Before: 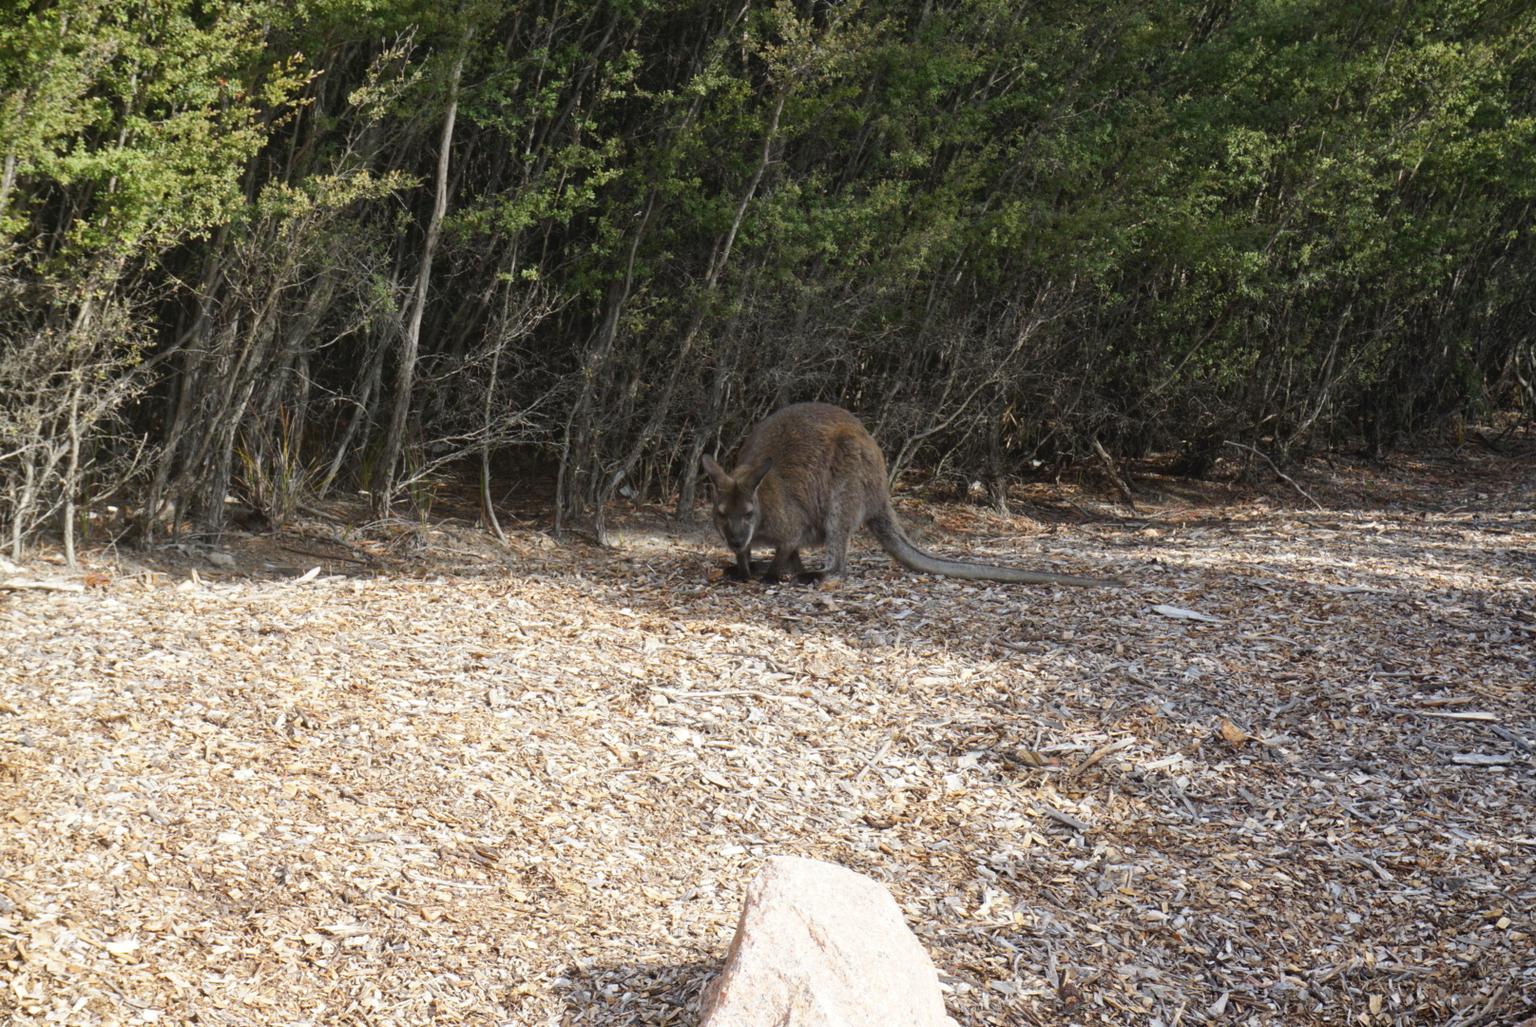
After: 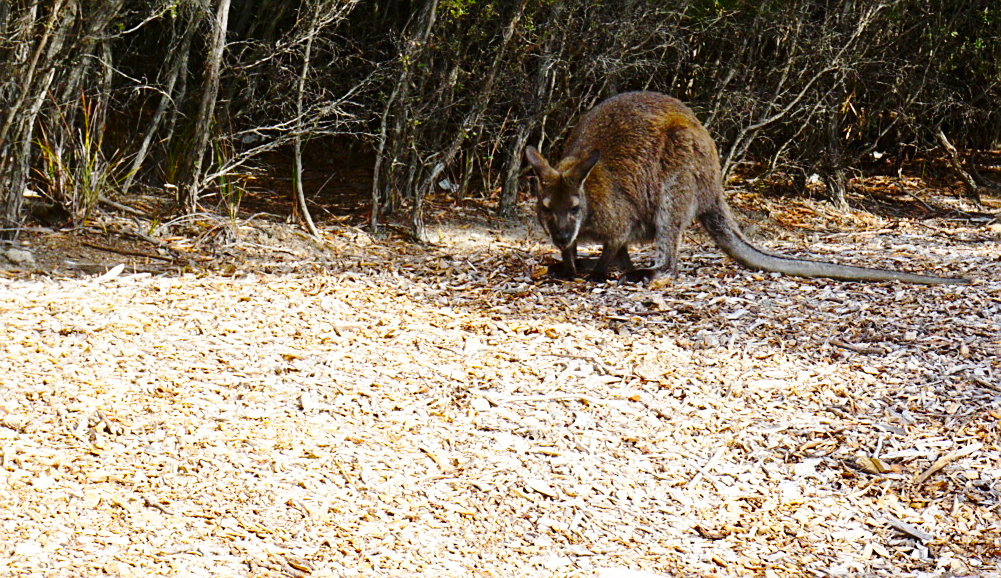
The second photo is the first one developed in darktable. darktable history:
exposure: black level correction 0.002, compensate exposure bias true, compensate highlight preservation false
crop: left 13.203%, top 30.789%, right 24.796%, bottom 15.622%
color balance rgb: linear chroma grading › global chroma 8.781%, perceptual saturation grading › global saturation 25.386%, global vibrance 6.062%
base curve: curves: ch0 [(0, 0) (0.032, 0.037) (0.105, 0.228) (0.435, 0.76) (0.856, 0.983) (1, 1)], preserve colors none
contrast brightness saturation: contrast 0.065, brightness -0.125, saturation 0.063
sharpen: on, module defaults
